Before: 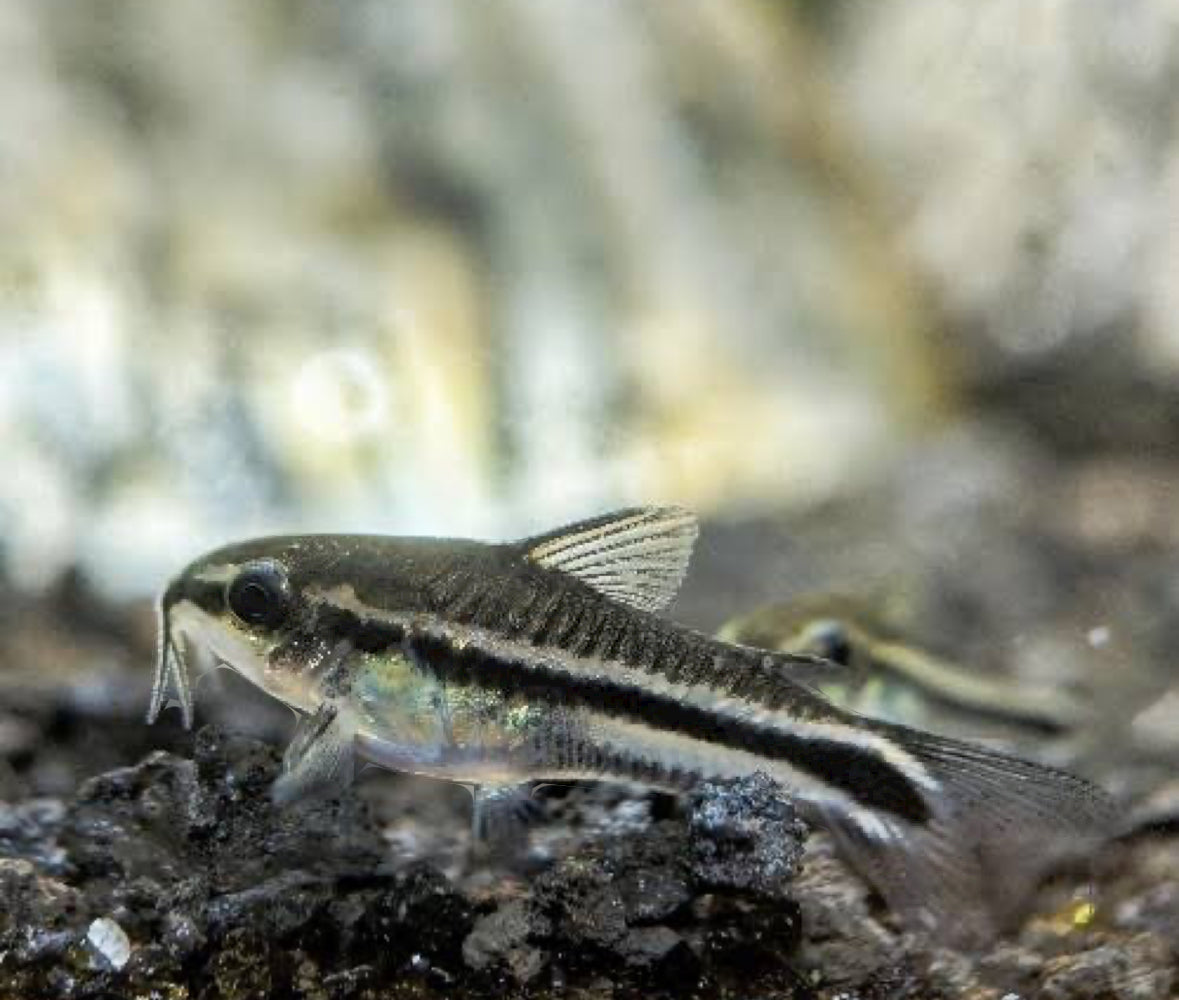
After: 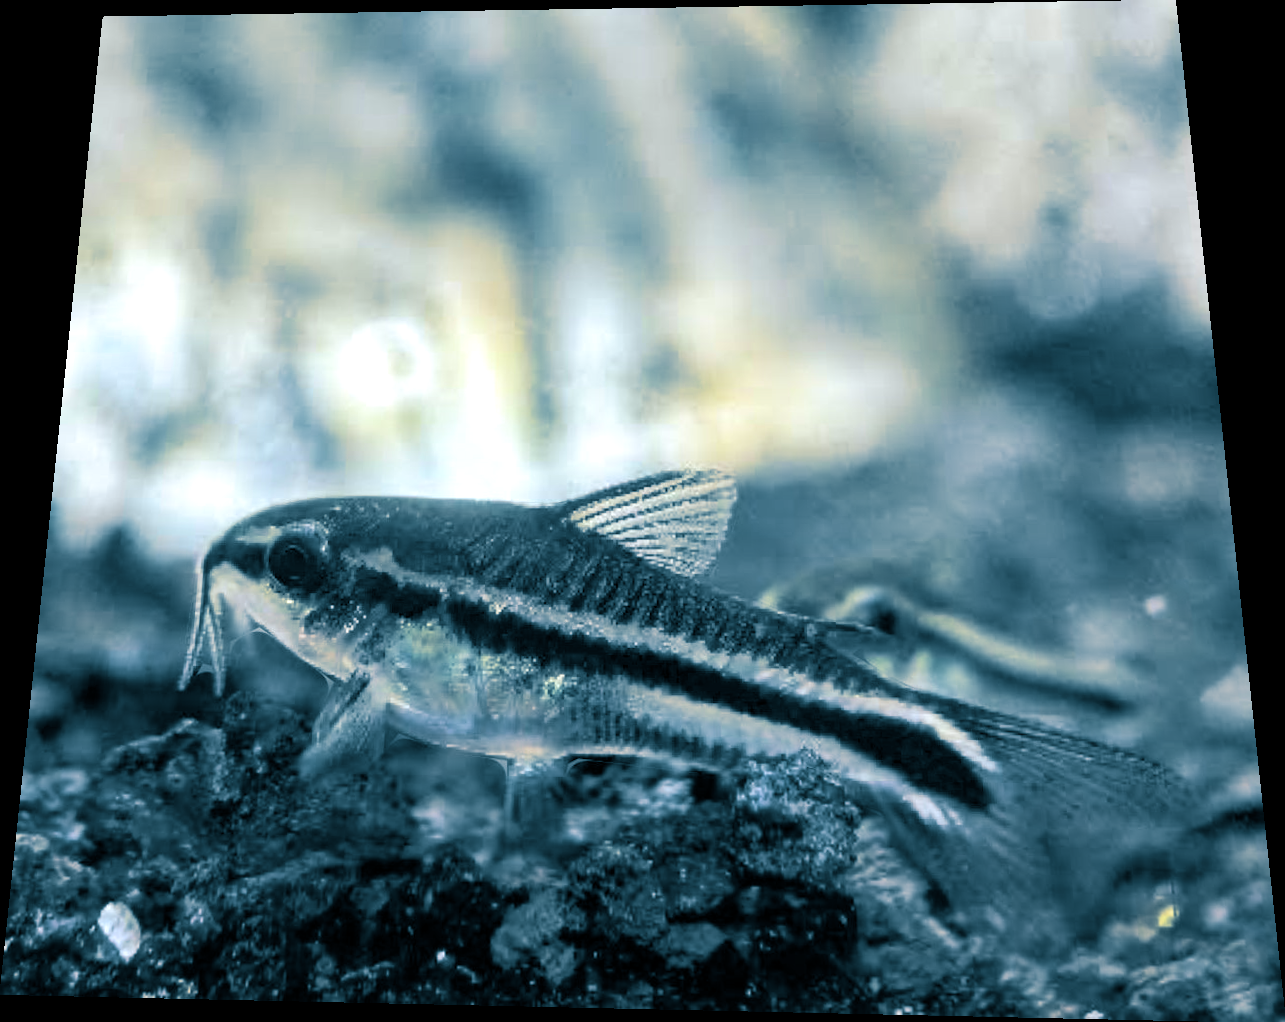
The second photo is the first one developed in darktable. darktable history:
rotate and perspective: rotation 0.128°, lens shift (vertical) -0.181, lens shift (horizontal) -0.044, shear 0.001, automatic cropping off
split-toning: shadows › hue 212.4°, balance -70
levels: levels [0, 0.476, 0.951]
color correction: highlights a* -0.772, highlights b* -8.92
